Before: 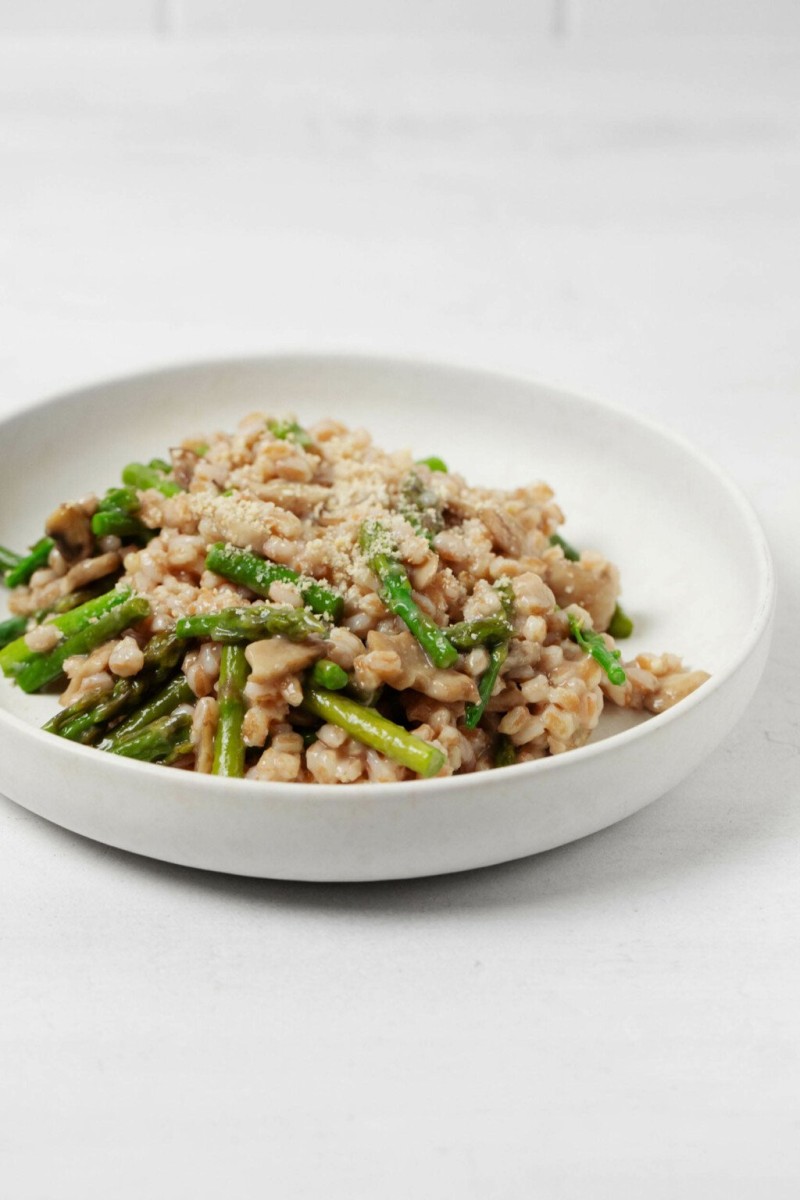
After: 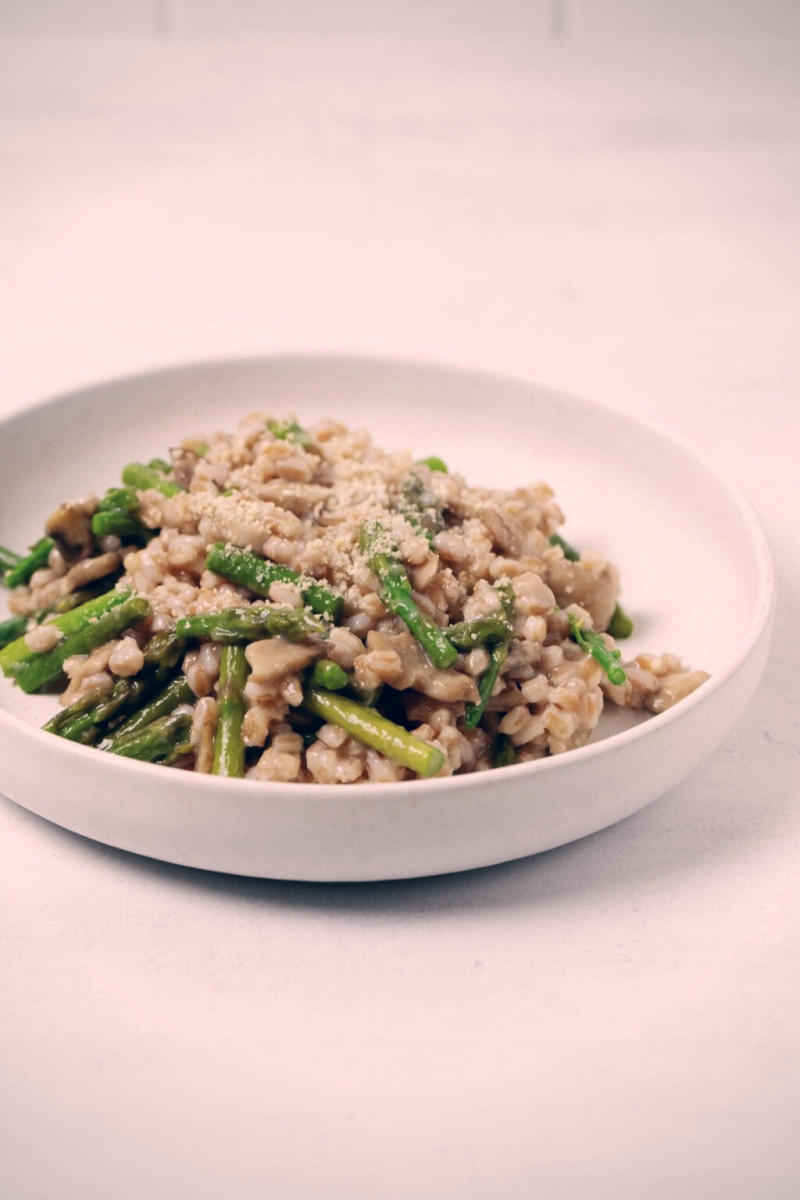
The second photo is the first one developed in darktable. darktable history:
color correction: highlights a* 14.15, highlights b* 5.85, shadows a* -5.76, shadows b* -15.34, saturation 0.839
vignetting: brightness -0.395, saturation -0.295
